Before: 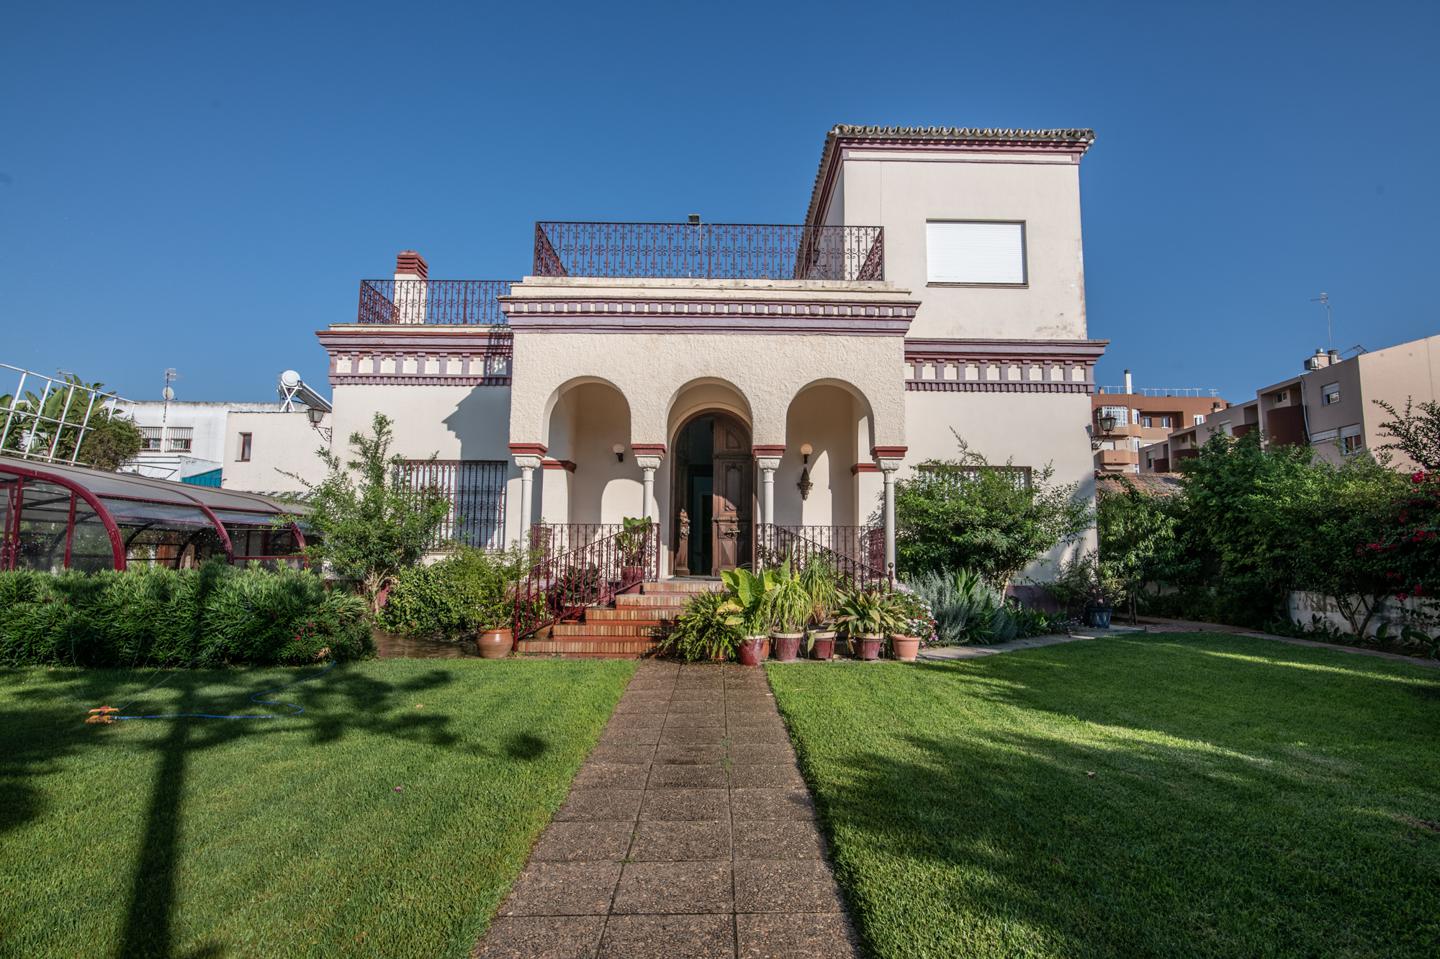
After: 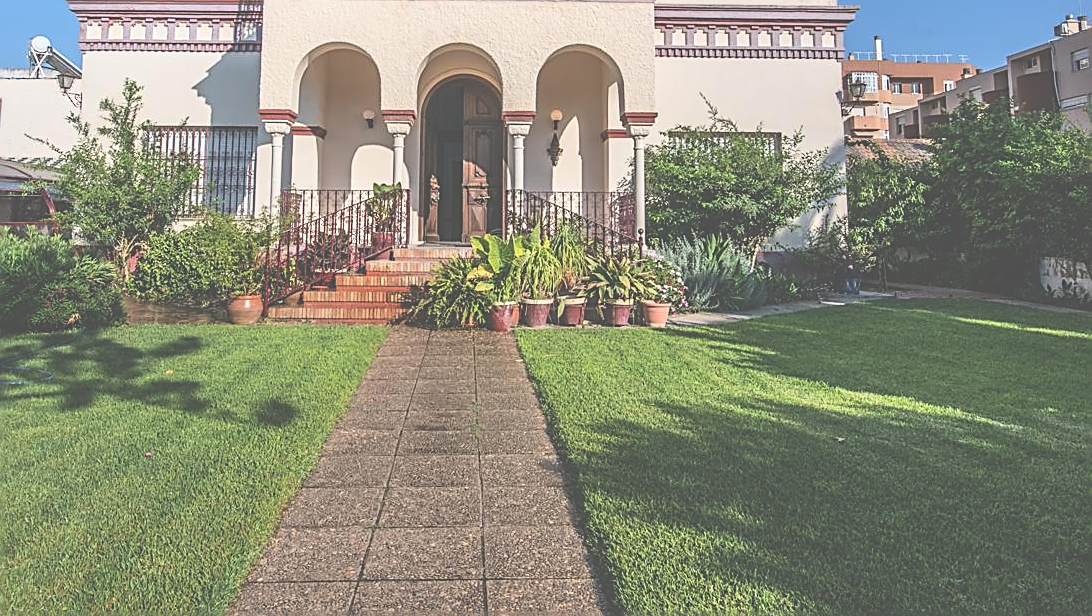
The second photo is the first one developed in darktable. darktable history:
crop and rotate: left 17.384%, top 34.878%, right 6.782%, bottom 0.823%
exposure: black level correction -0.061, exposure -0.049 EV, compensate highlight preservation false
contrast brightness saturation: contrast 0.195, brightness 0.169, saturation 0.228
sharpen: amount 0.887
